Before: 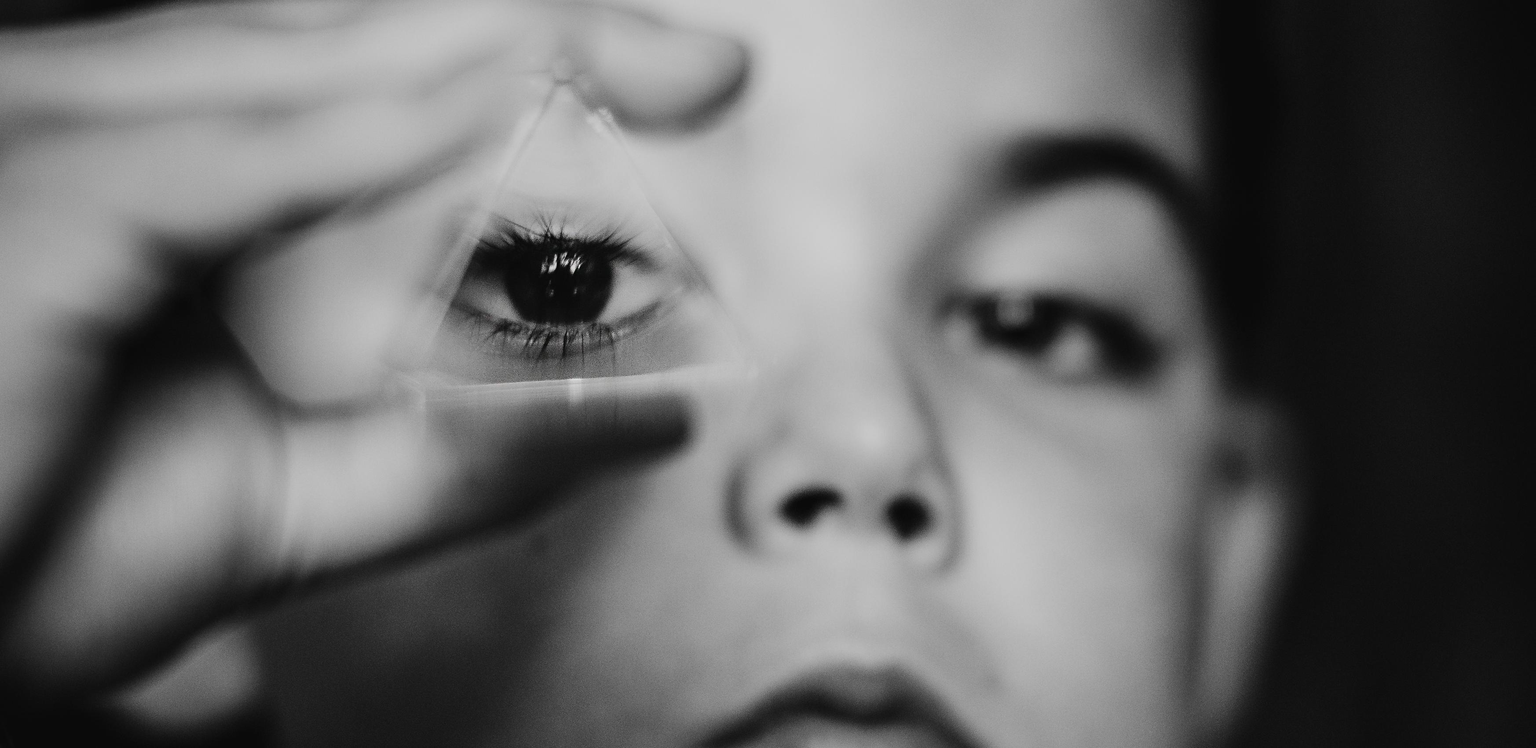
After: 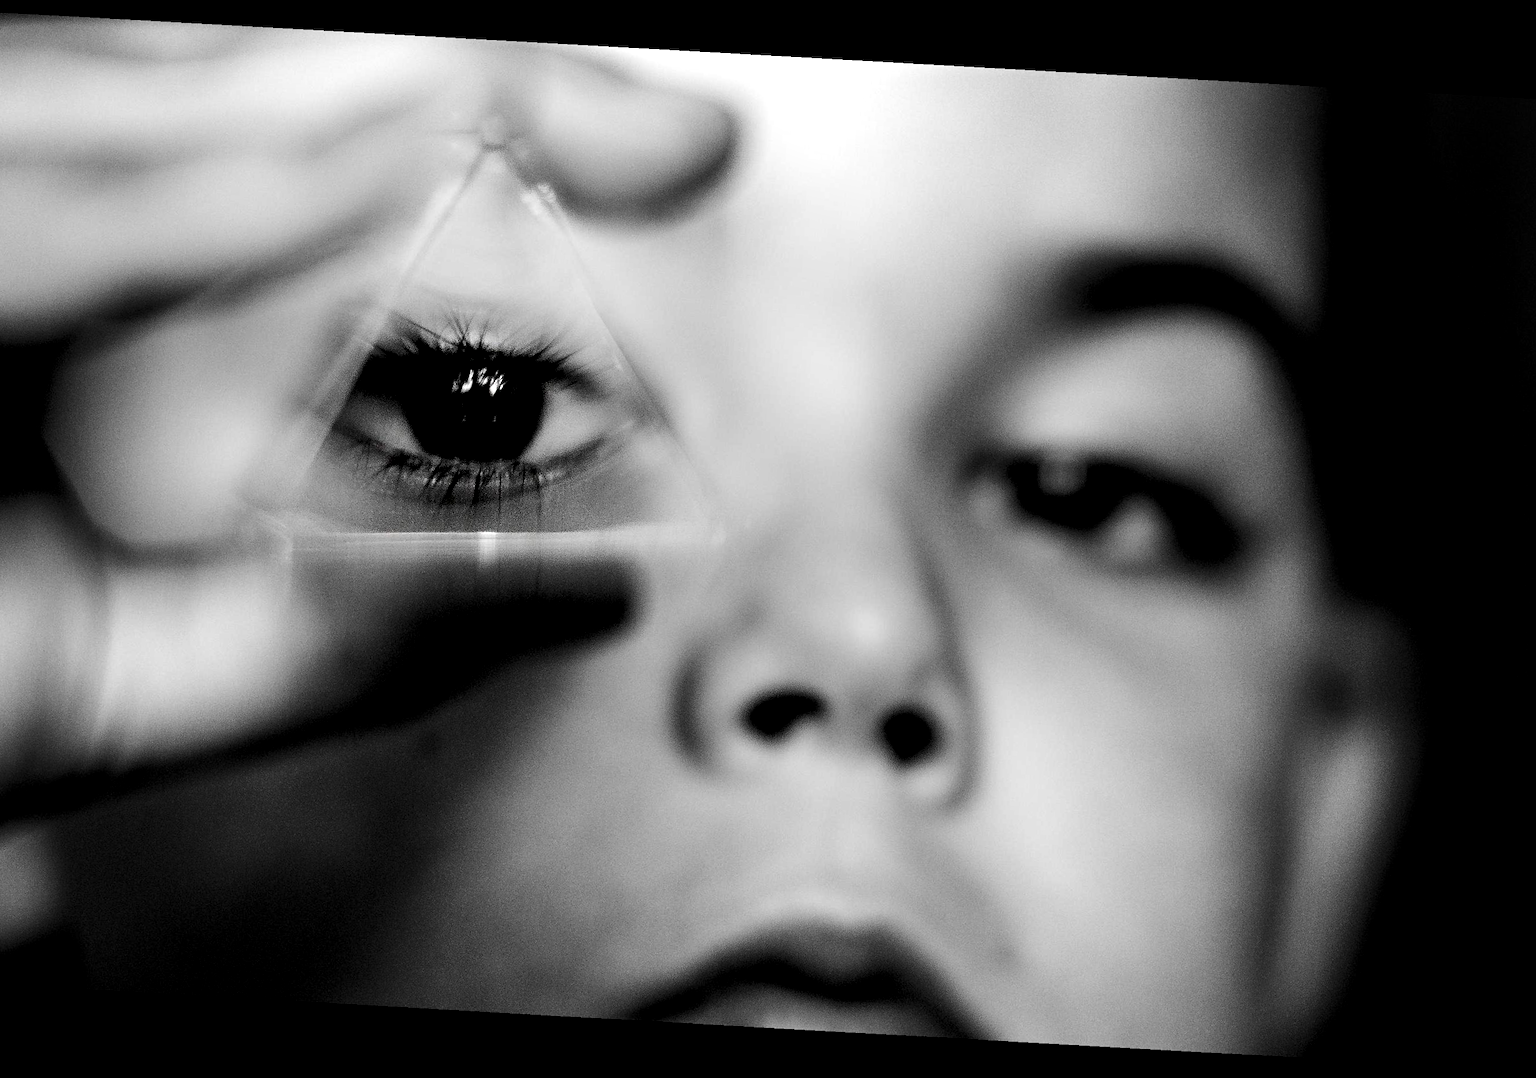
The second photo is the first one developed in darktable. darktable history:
crop and rotate: angle -3.21°, left 13.908%, top 0.02%, right 10.918%, bottom 0.061%
contrast brightness saturation: contrast 0.069, brightness -0.152, saturation 0.108
local contrast: highlights 203%, shadows 153%, detail 140%, midtone range 0.254
